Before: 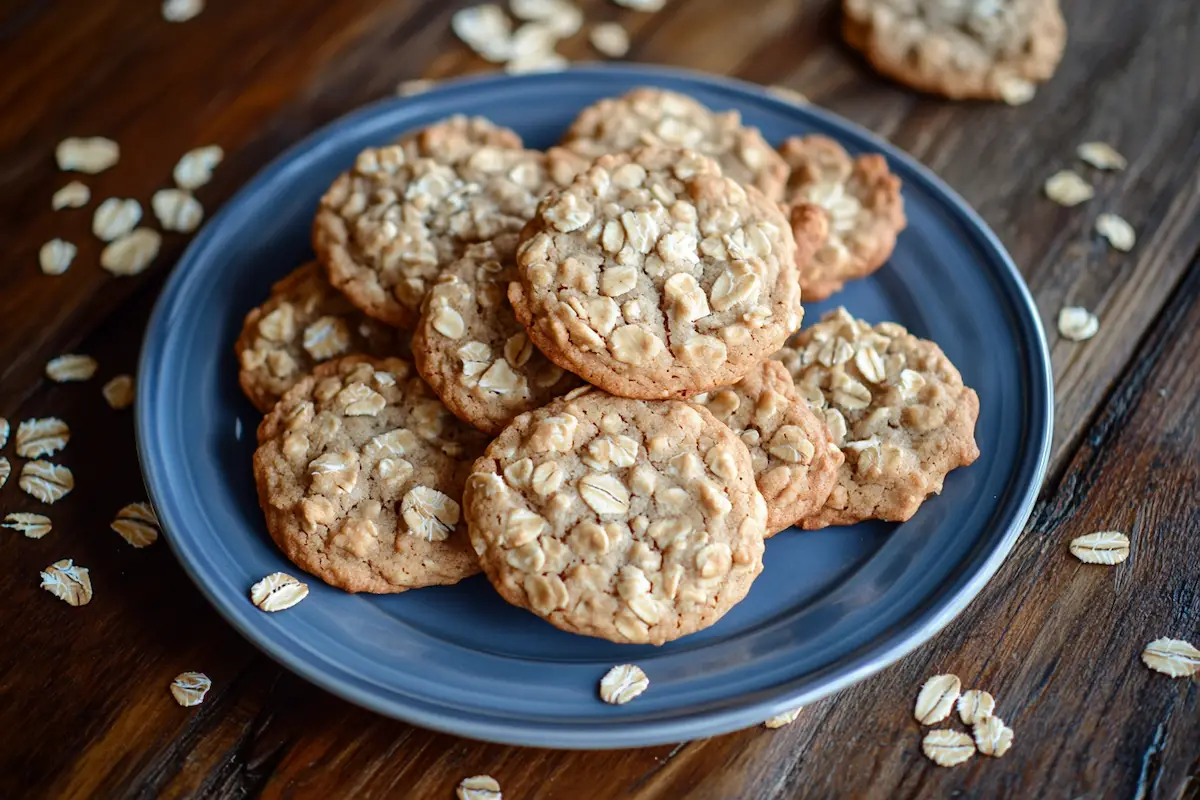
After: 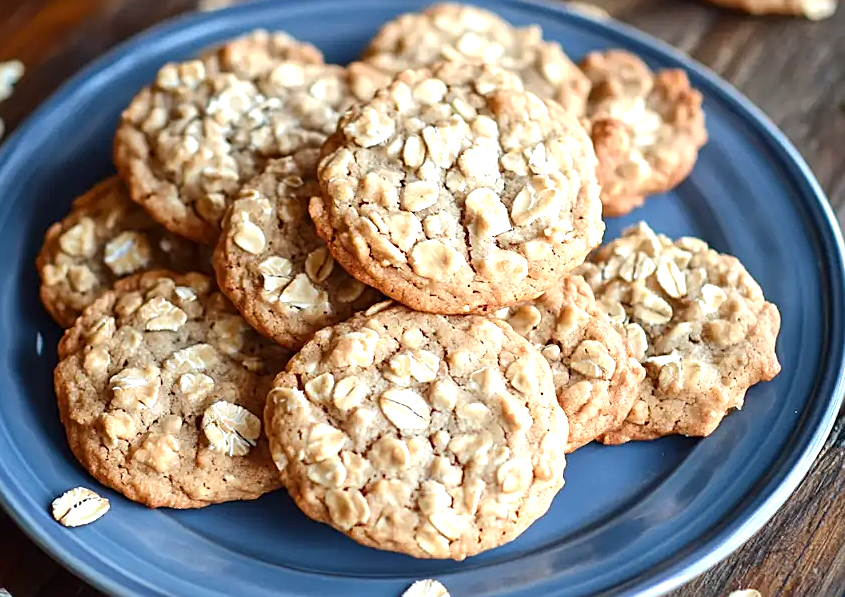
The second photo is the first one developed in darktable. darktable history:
sharpen: on, module defaults
crop and rotate: left 16.627%, top 10.843%, right 12.924%, bottom 14.483%
exposure: black level correction 0, exposure 0.703 EV, compensate highlight preservation false
